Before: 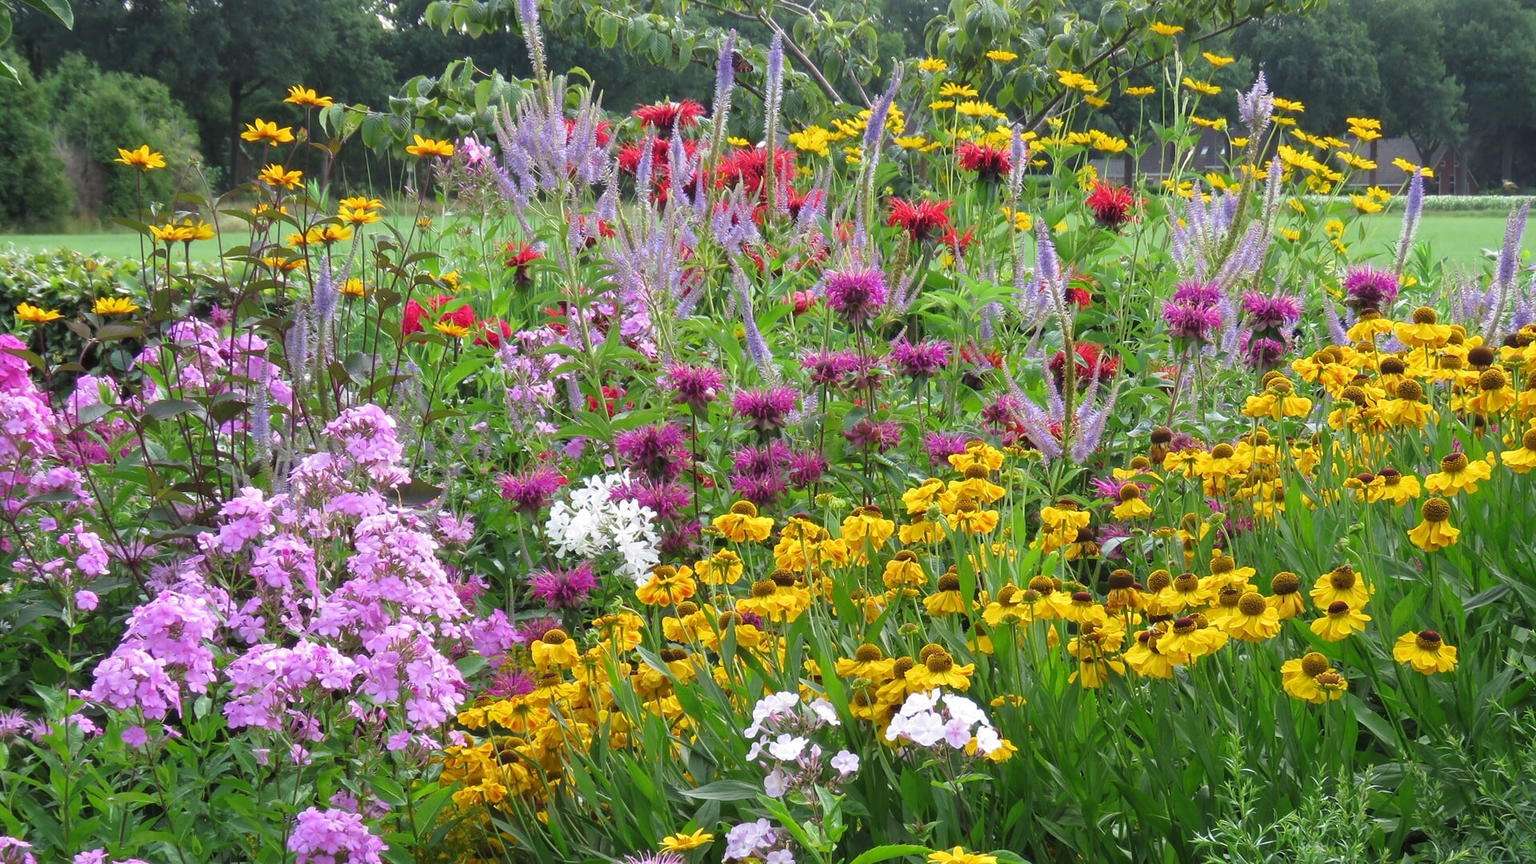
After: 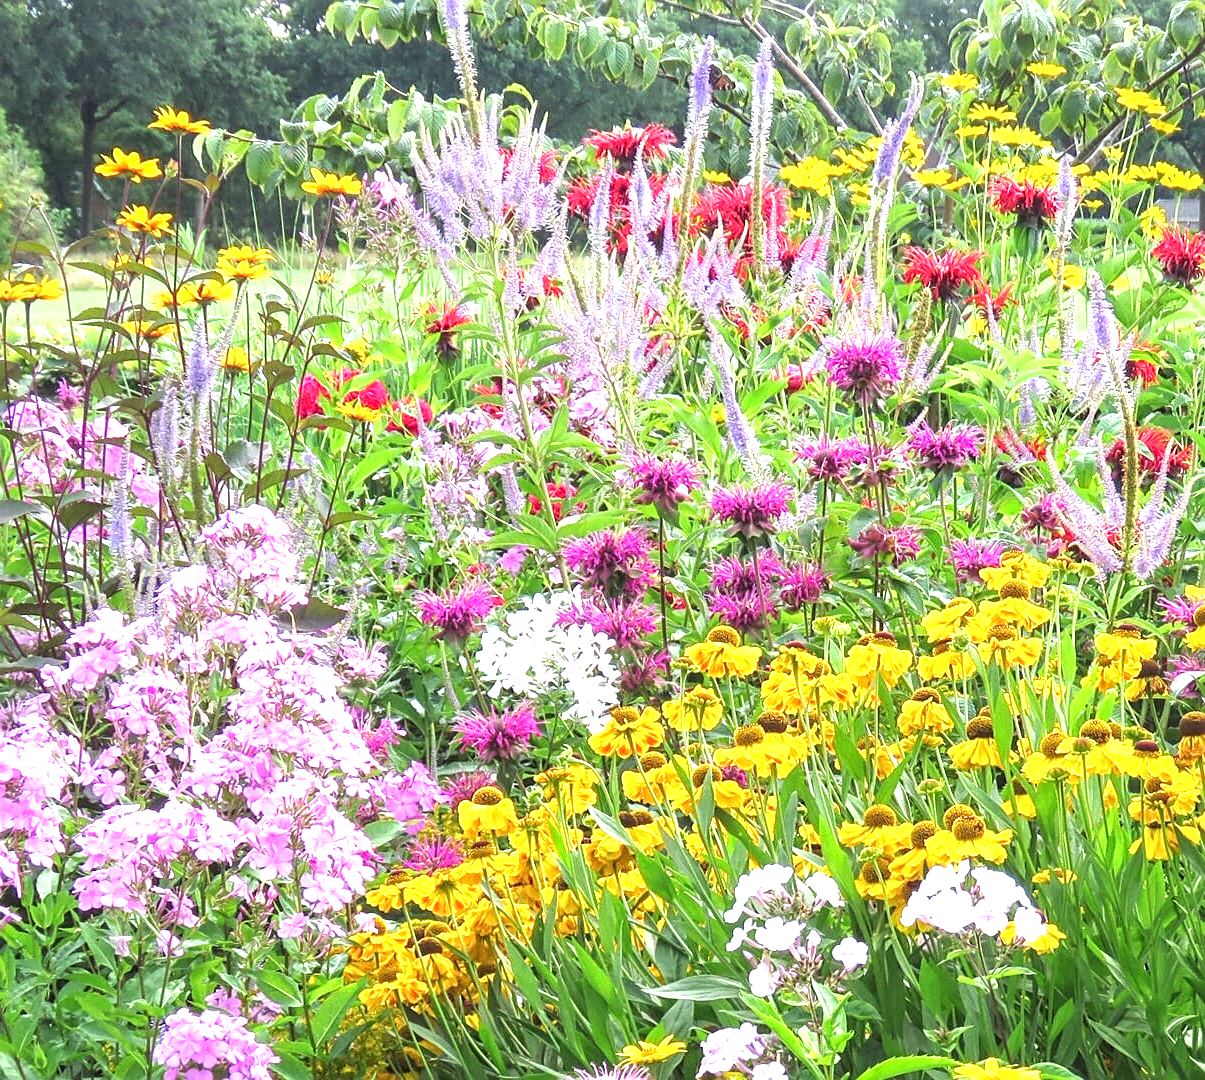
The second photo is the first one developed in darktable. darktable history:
exposure: black level correction 0, exposure 1.336 EV, compensate highlight preservation false
crop: left 10.761%, right 26.469%
local contrast: on, module defaults
sharpen: on, module defaults
